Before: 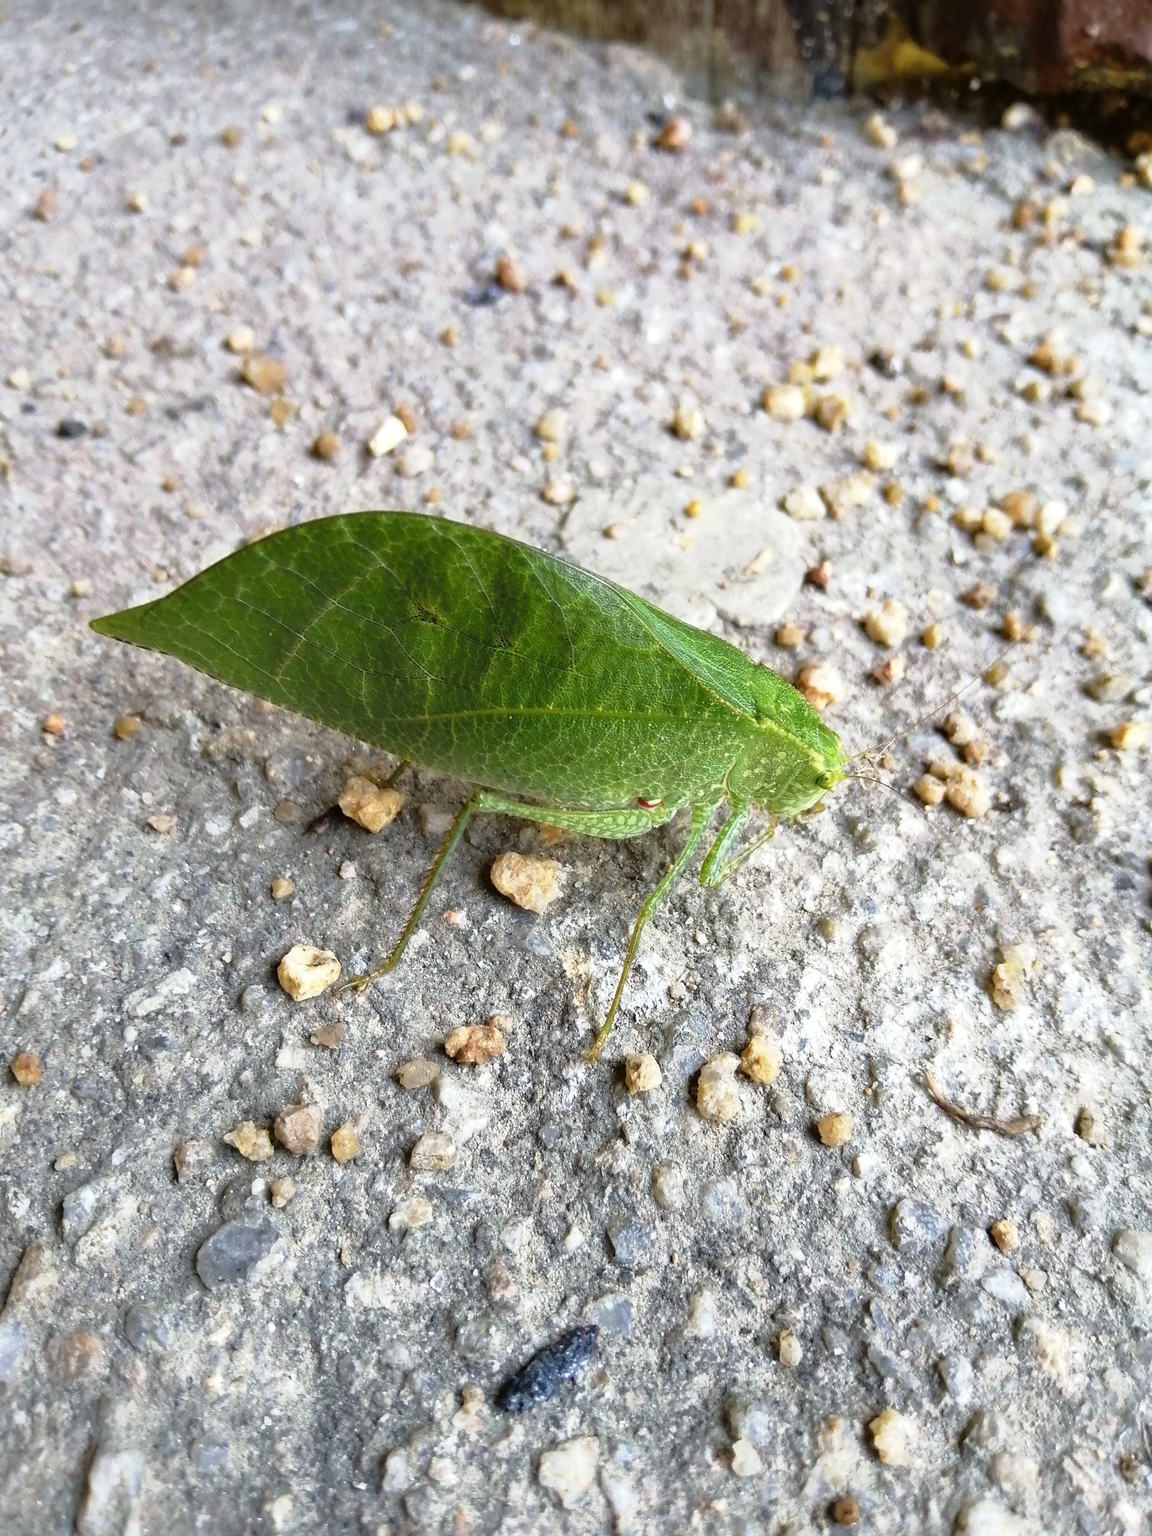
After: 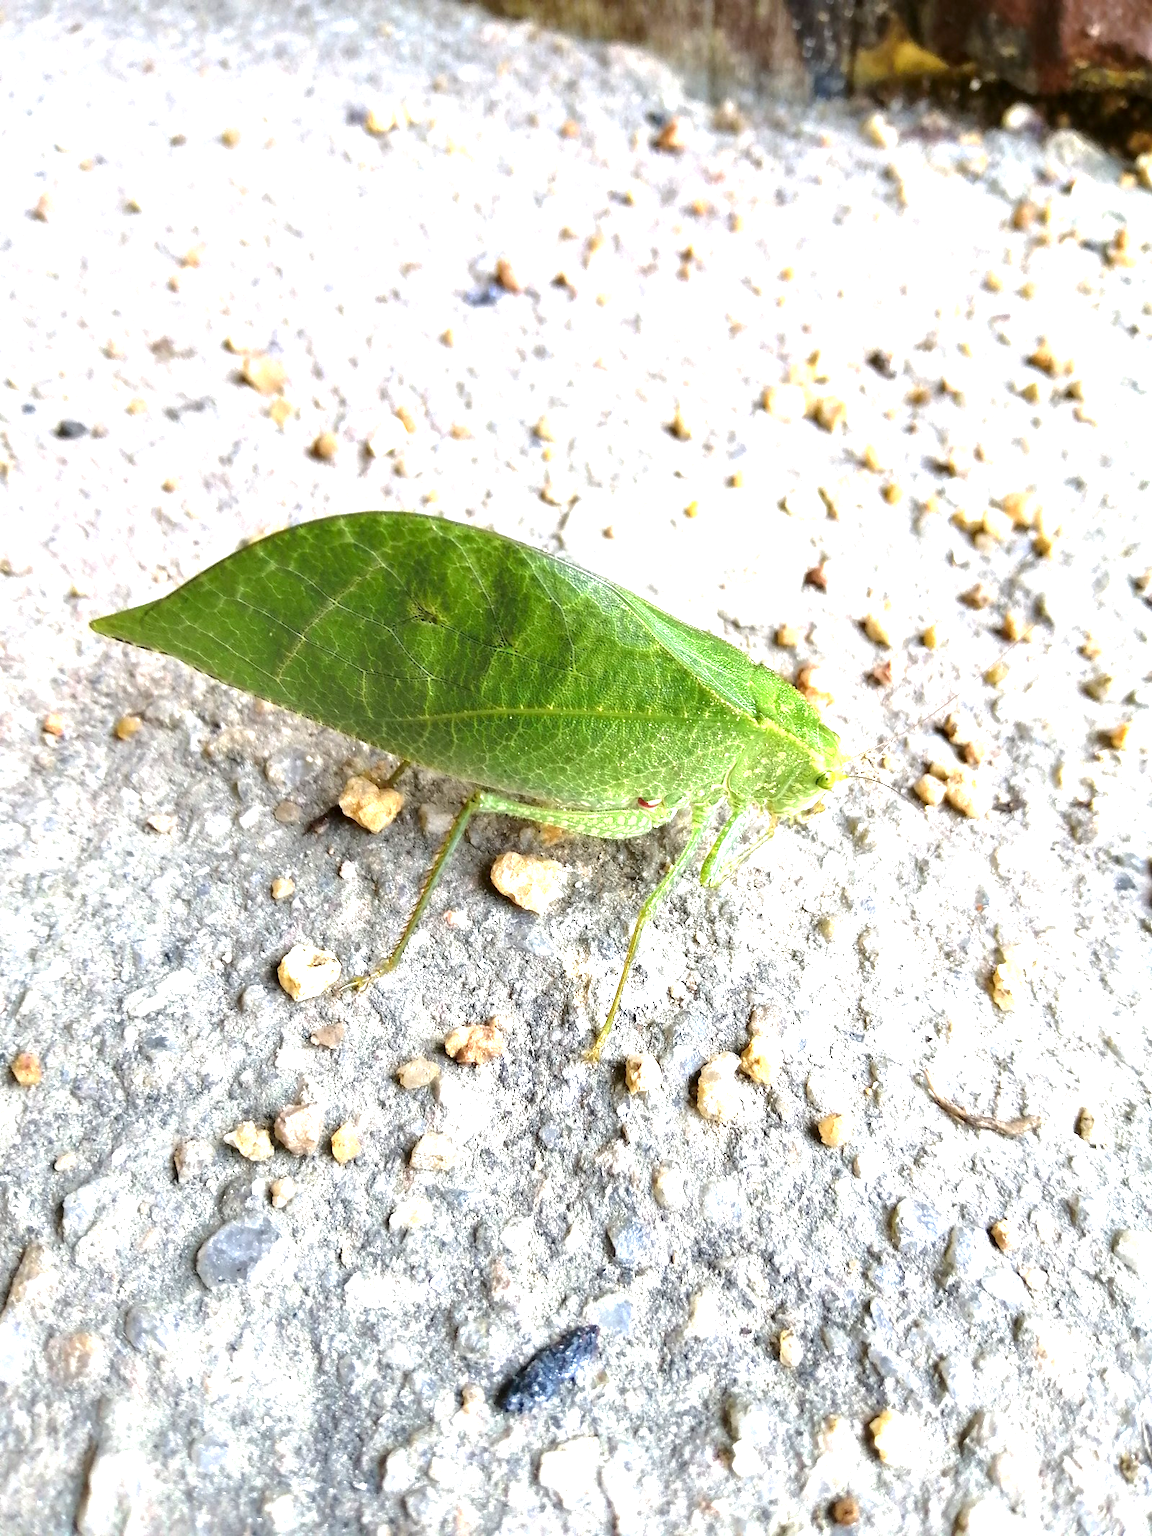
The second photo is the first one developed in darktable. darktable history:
exposure: black level correction 0.001, exposure 1.118 EV, compensate highlight preservation false
